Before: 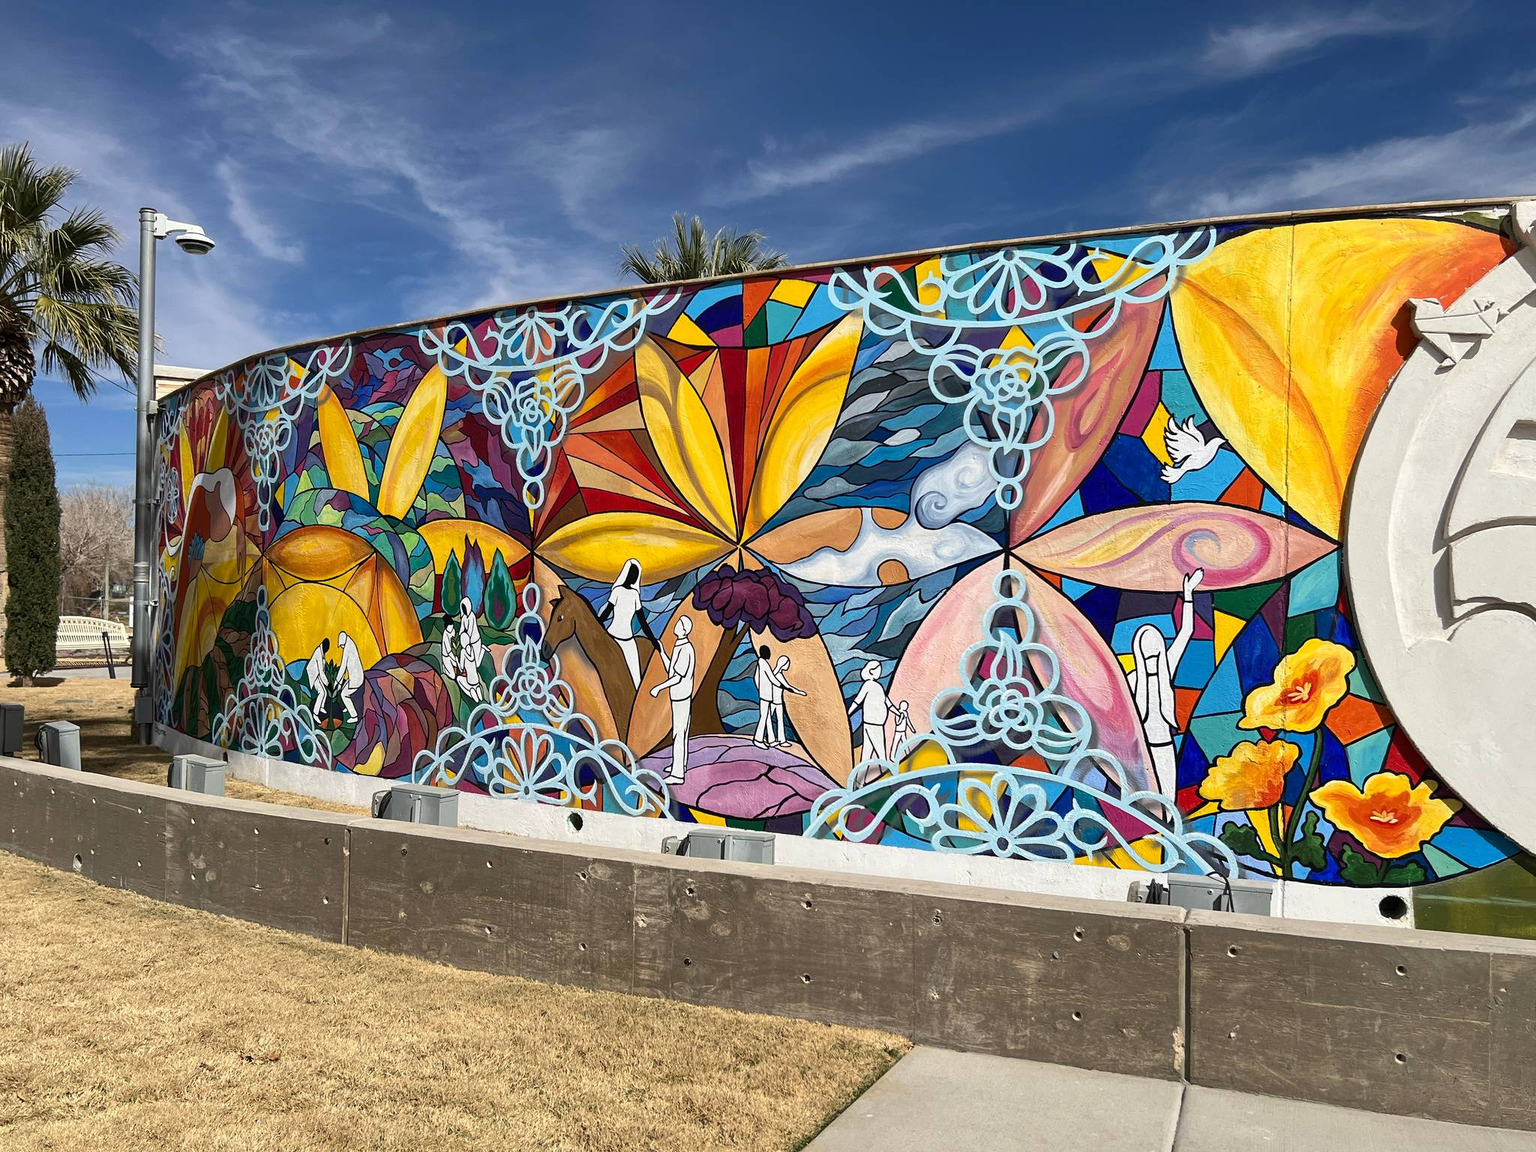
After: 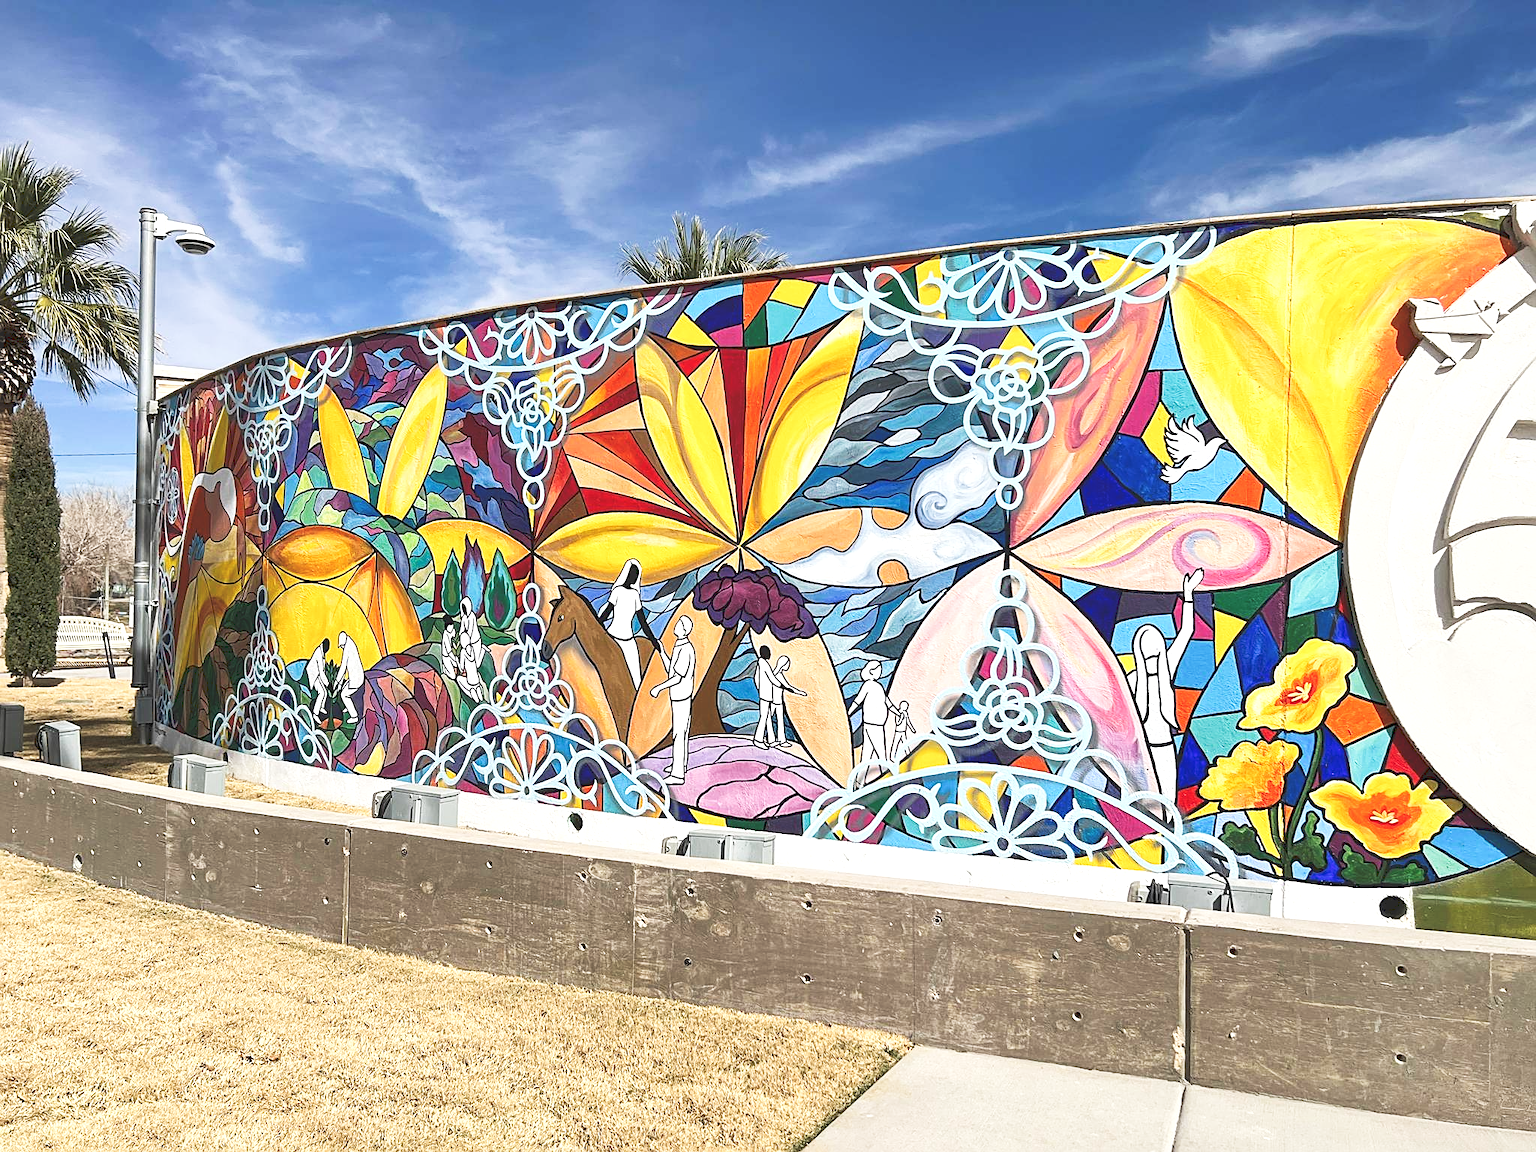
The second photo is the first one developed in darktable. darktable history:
tone curve: curves: ch0 [(0, 0) (0.003, 0.156) (0.011, 0.156) (0.025, 0.161) (0.044, 0.164) (0.069, 0.178) (0.1, 0.201) (0.136, 0.229) (0.177, 0.263) (0.224, 0.301) (0.277, 0.355) (0.335, 0.415) (0.399, 0.48) (0.468, 0.561) (0.543, 0.647) (0.623, 0.735) (0.709, 0.819) (0.801, 0.893) (0.898, 0.953) (1, 1)], preserve colors none
sharpen: on, module defaults
exposure: black level correction 0, exposure 0.5 EV, compensate highlight preservation false
